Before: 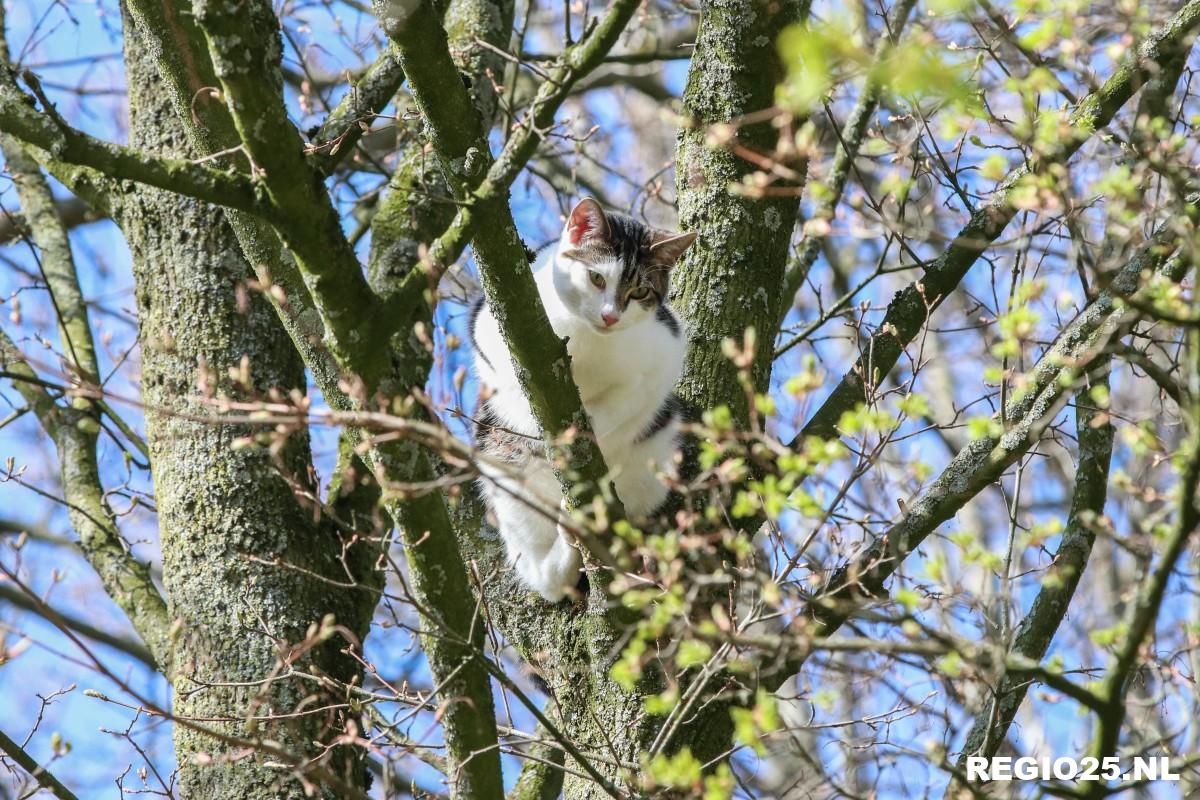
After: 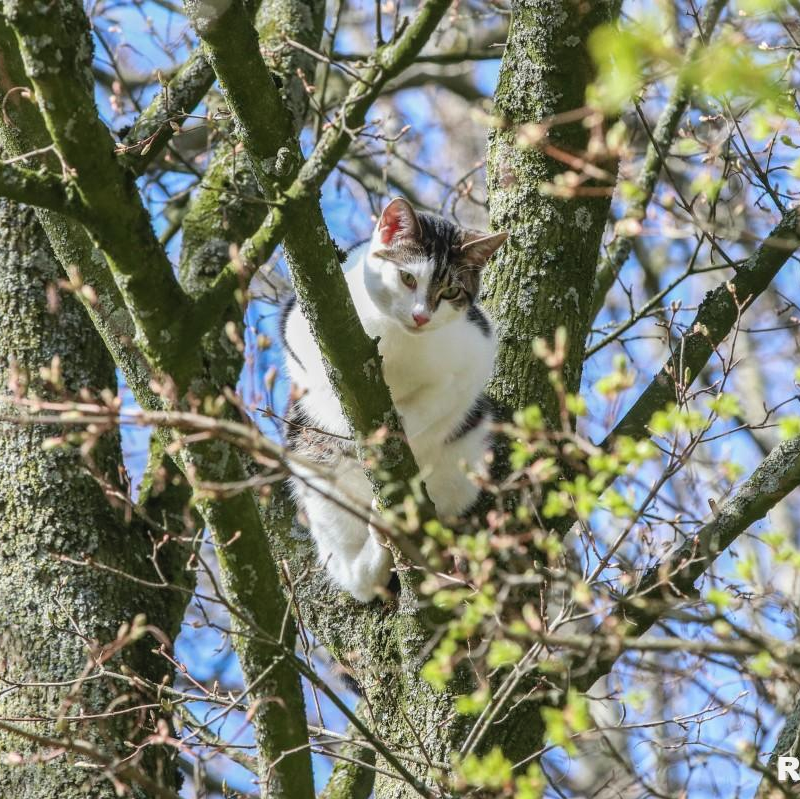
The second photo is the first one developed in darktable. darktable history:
crop and rotate: left 15.754%, right 17.579%
local contrast: detail 110%
